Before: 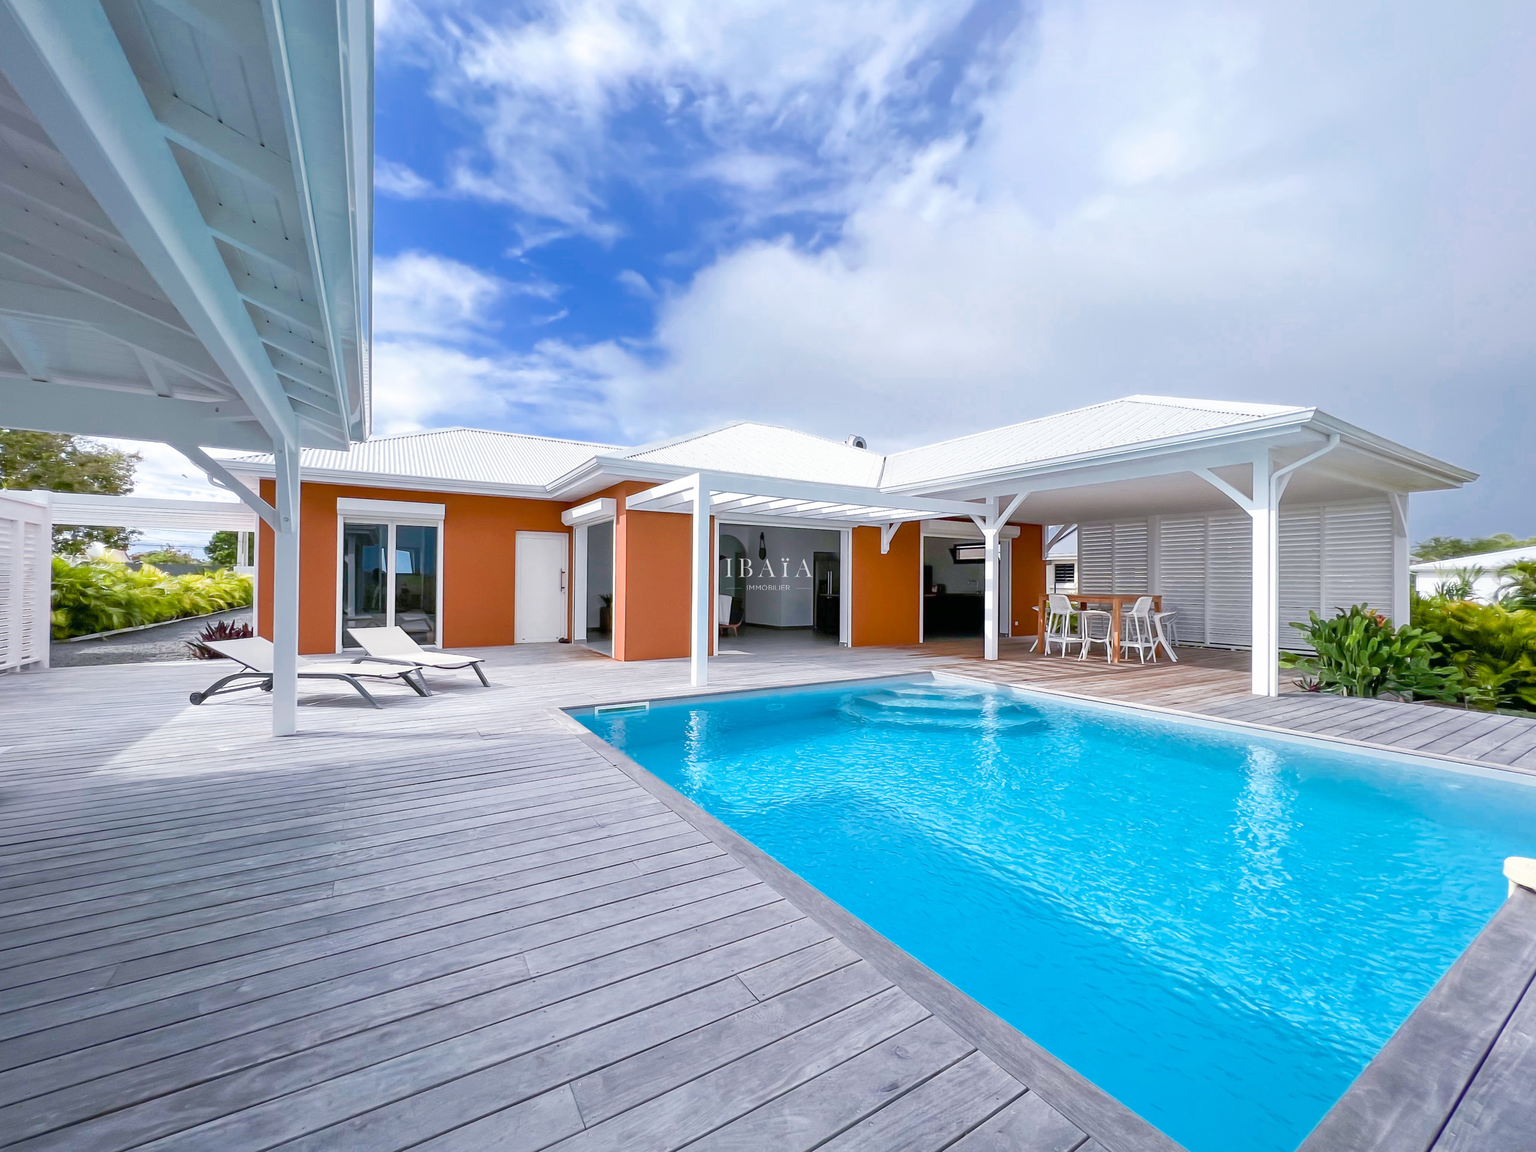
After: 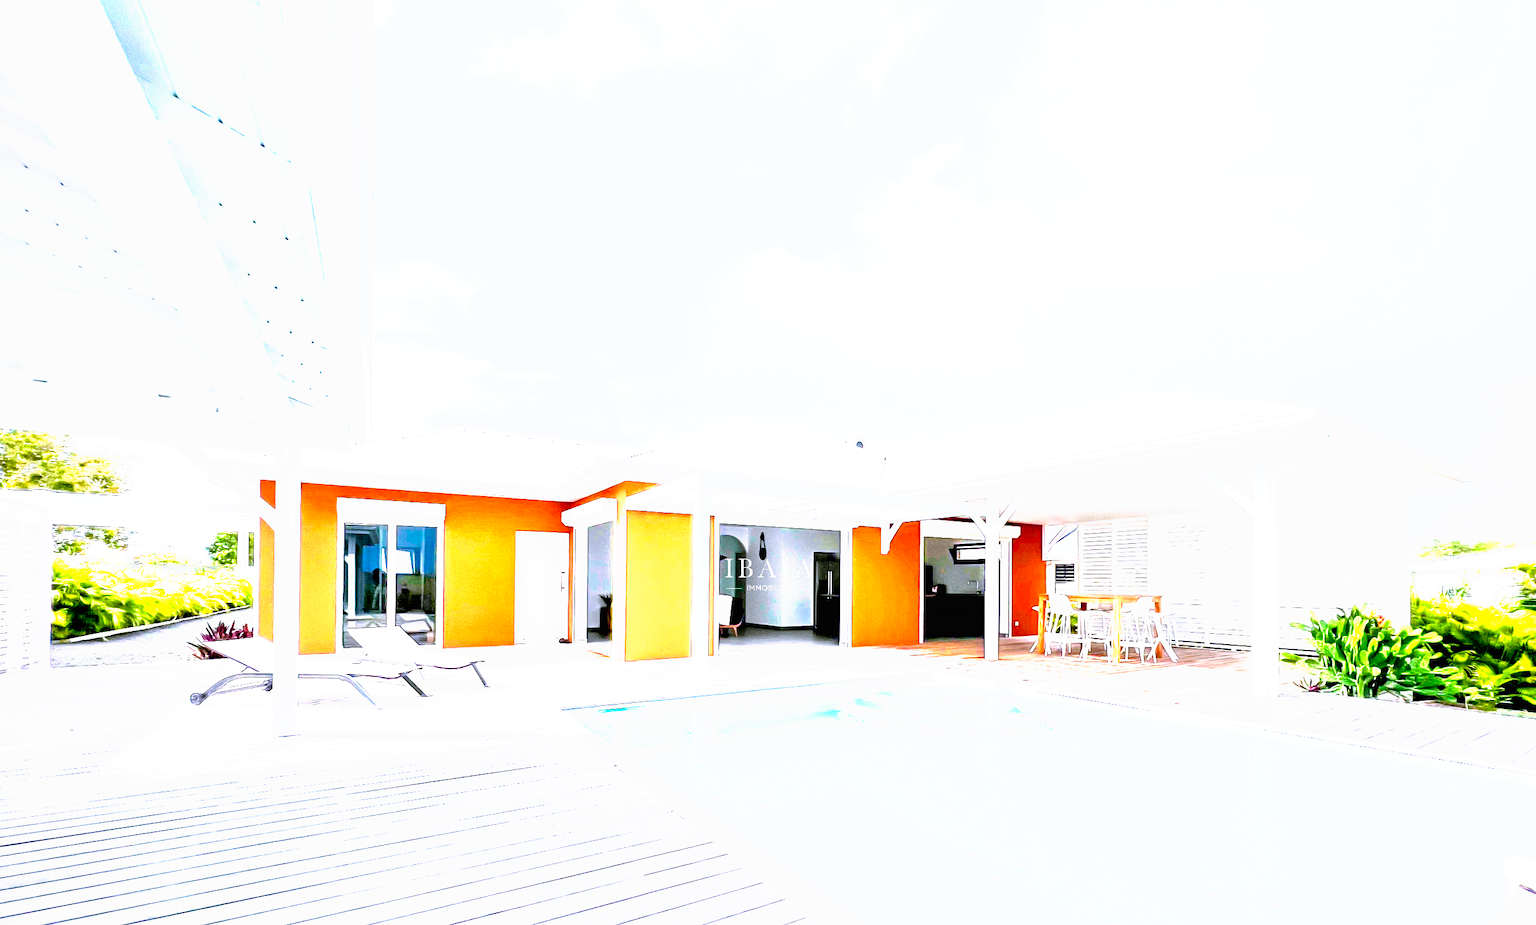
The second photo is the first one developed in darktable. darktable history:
exposure: black level correction 0, exposure 0.6 EV, compensate exposure bias true, compensate highlight preservation false
tone curve: curves: ch0 [(0, 0) (0.003, 0.01) (0.011, 0.011) (0.025, 0.008) (0.044, 0.007) (0.069, 0.006) (0.1, 0.005) (0.136, 0.015) (0.177, 0.094) (0.224, 0.241) (0.277, 0.369) (0.335, 0.5) (0.399, 0.648) (0.468, 0.811) (0.543, 0.975) (0.623, 0.989) (0.709, 0.989) (0.801, 0.99) (0.898, 0.99) (1, 1)], preserve colors none
crop: bottom 19.644%
